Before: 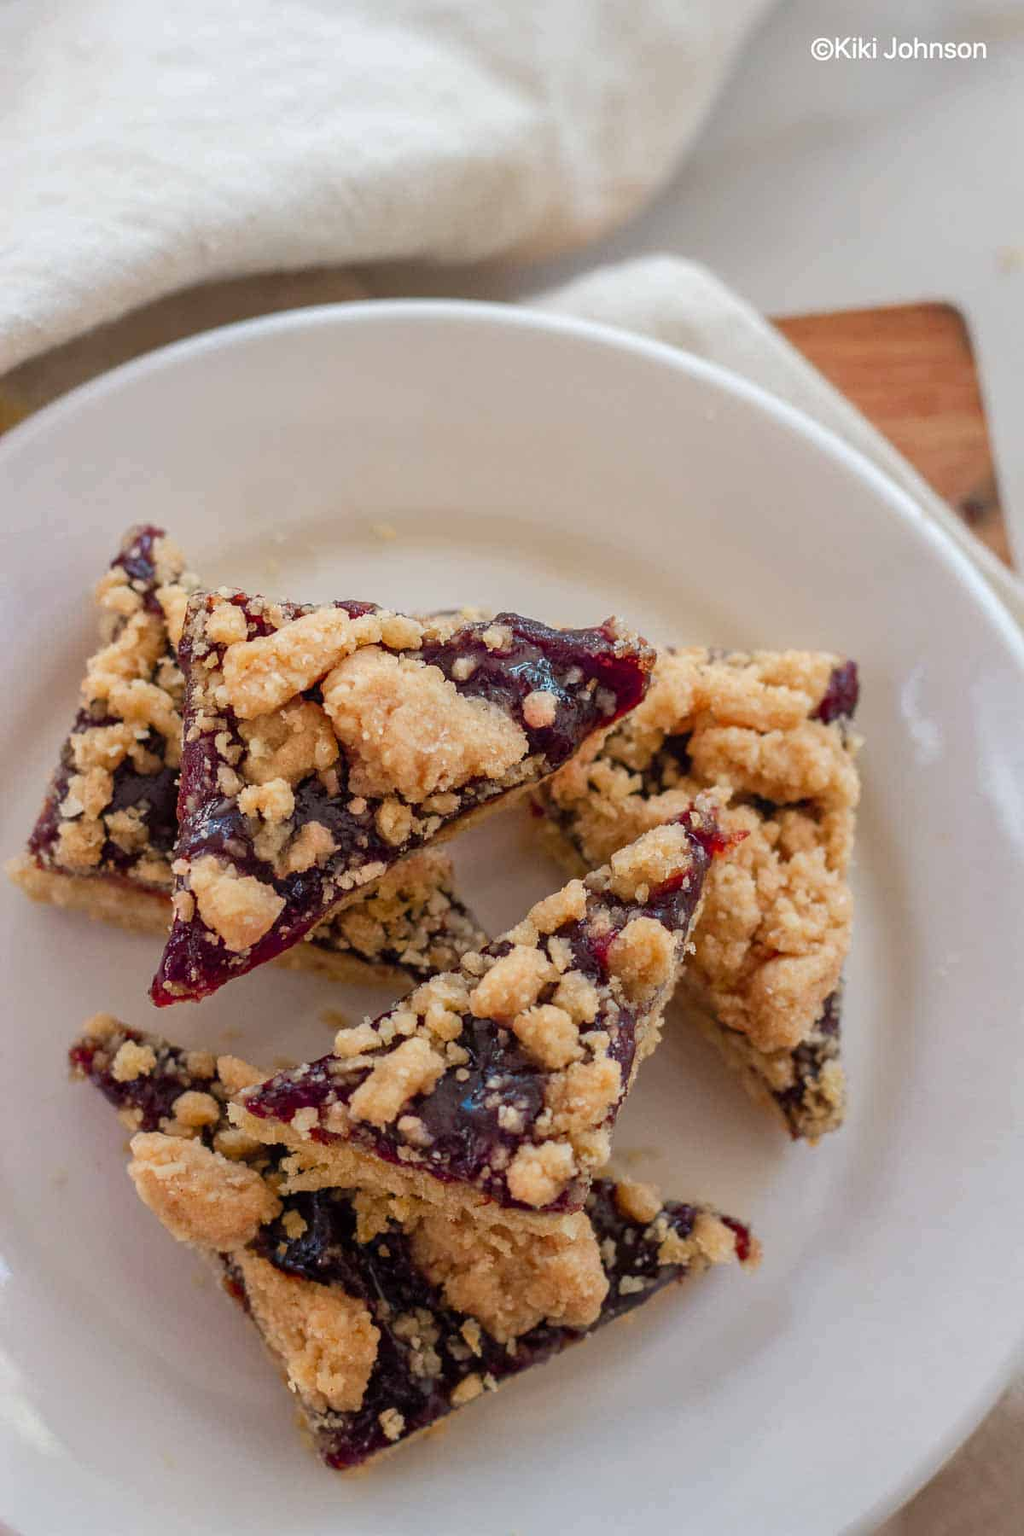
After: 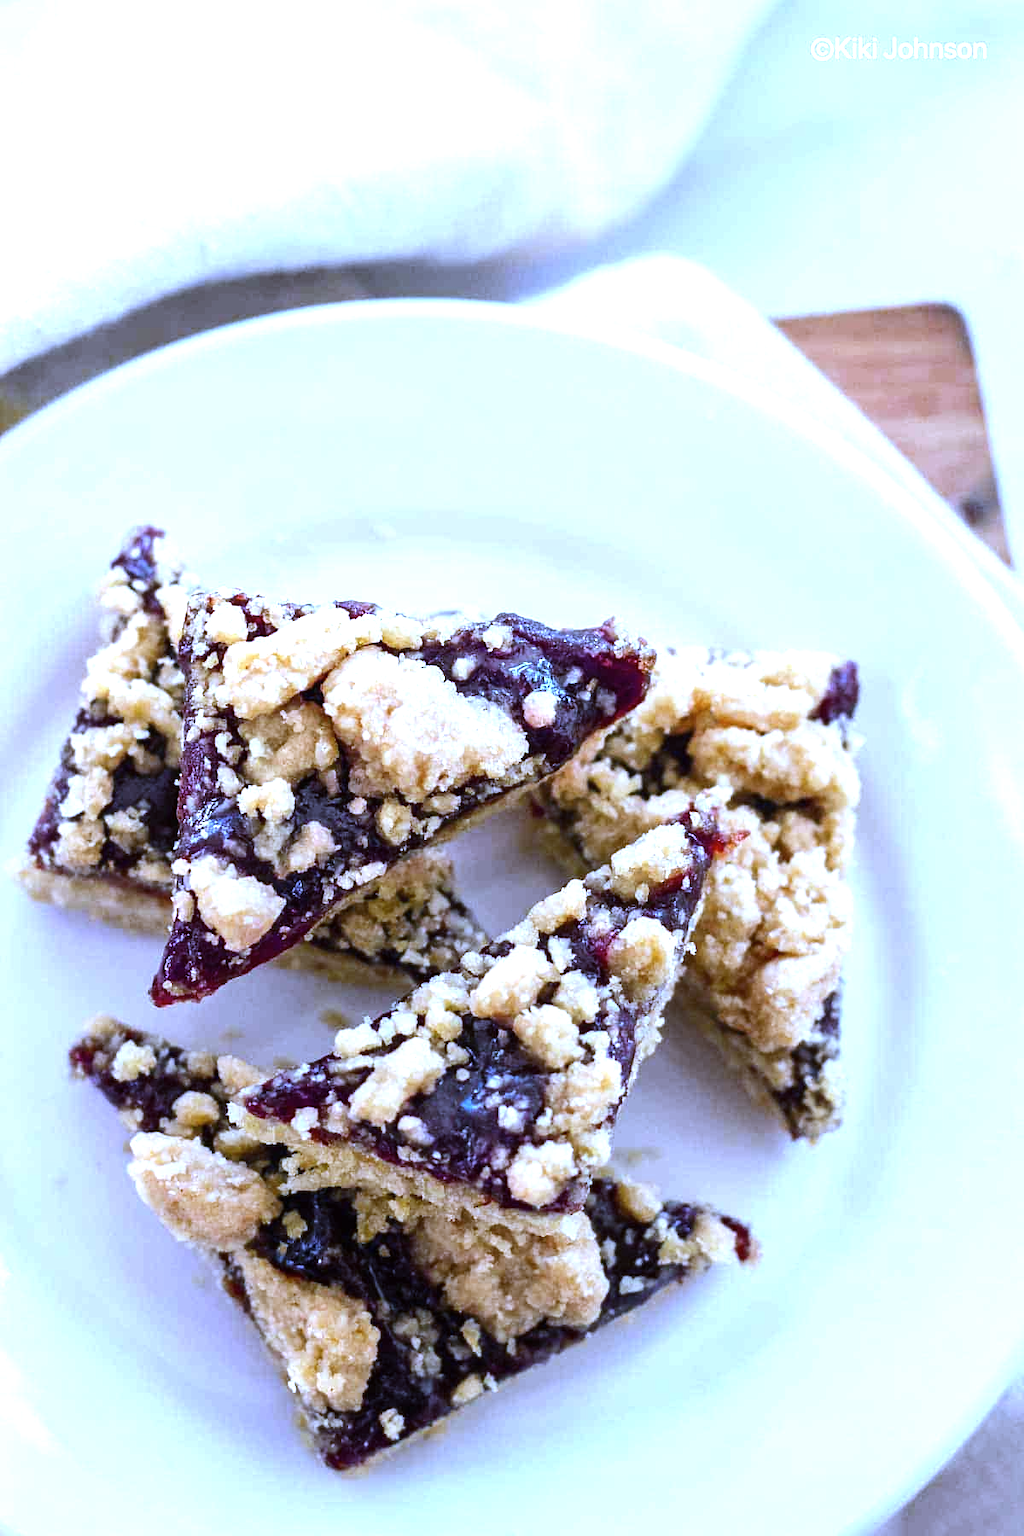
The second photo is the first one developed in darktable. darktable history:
color correction: saturation 0.99
tone equalizer: -8 EV -0.75 EV, -7 EV -0.7 EV, -6 EV -0.6 EV, -5 EV -0.4 EV, -3 EV 0.4 EV, -2 EV 0.6 EV, -1 EV 0.7 EV, +0 EV 0.75 EV, edges refinement/feathering 500, mask exposure compensation -1.57 EV, preserve details no
white balance: red 0.766, blue 1.537
contrast brightness saturation: saturation -0.05
exposure: black level correction 0, exposure 0.7 EV, compensate exposure bias true, compensate highlight preservation false
